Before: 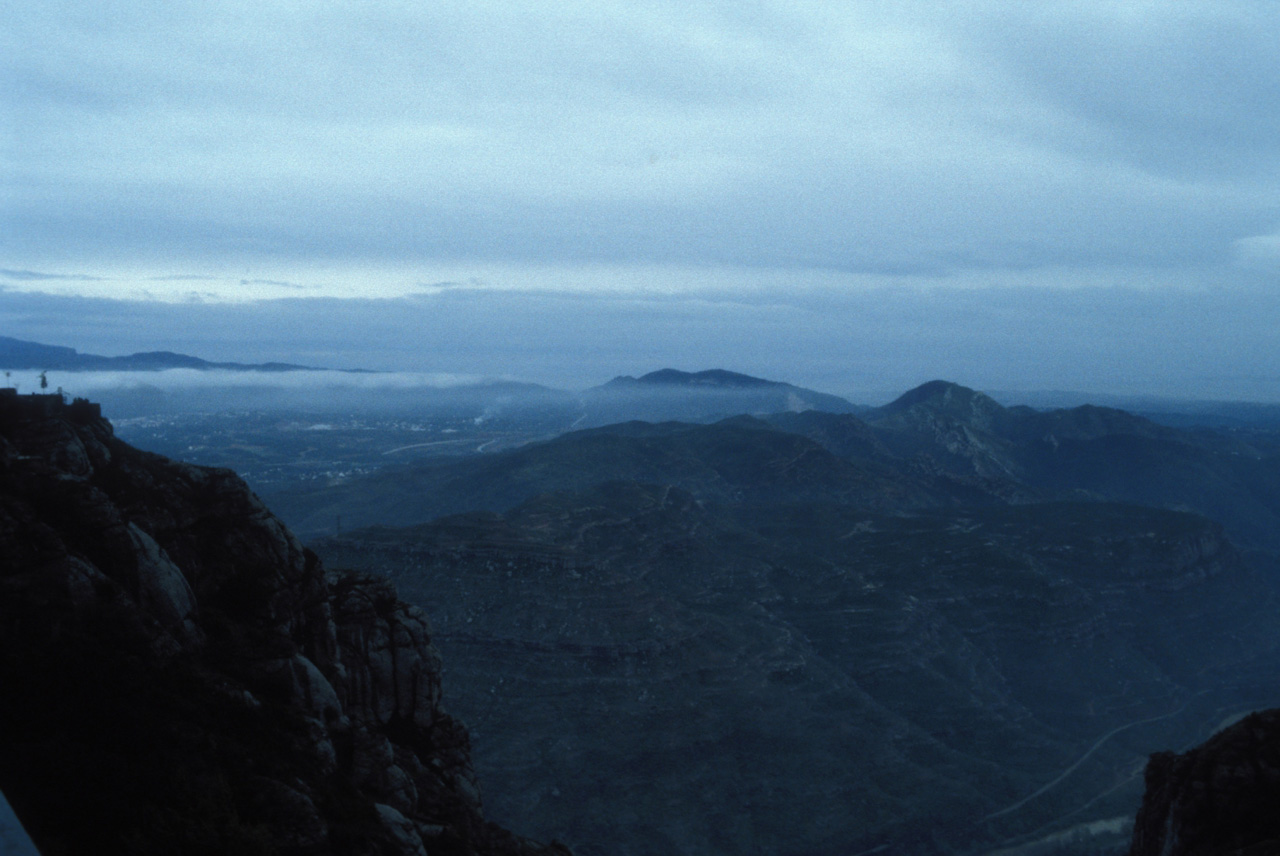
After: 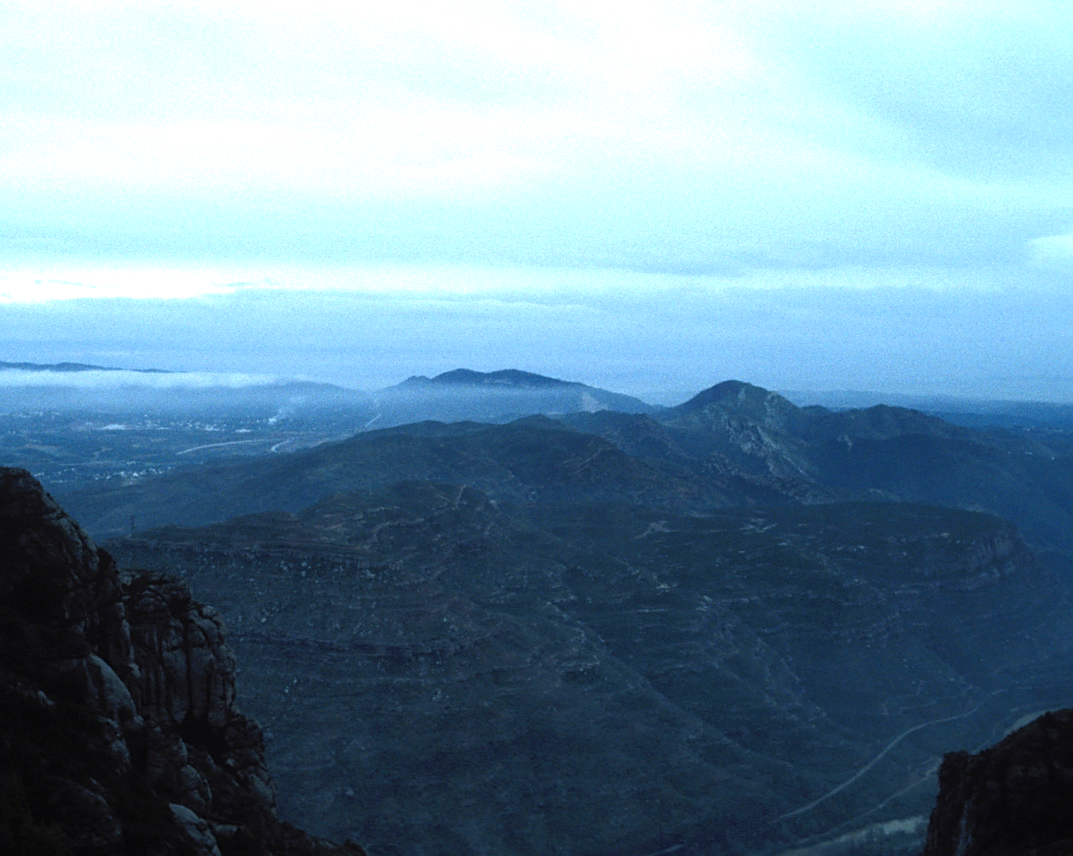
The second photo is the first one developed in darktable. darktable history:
crop: left 16.145%
sharpen: on, module defaults
levels: levels [0, 0.374, 0.749]
